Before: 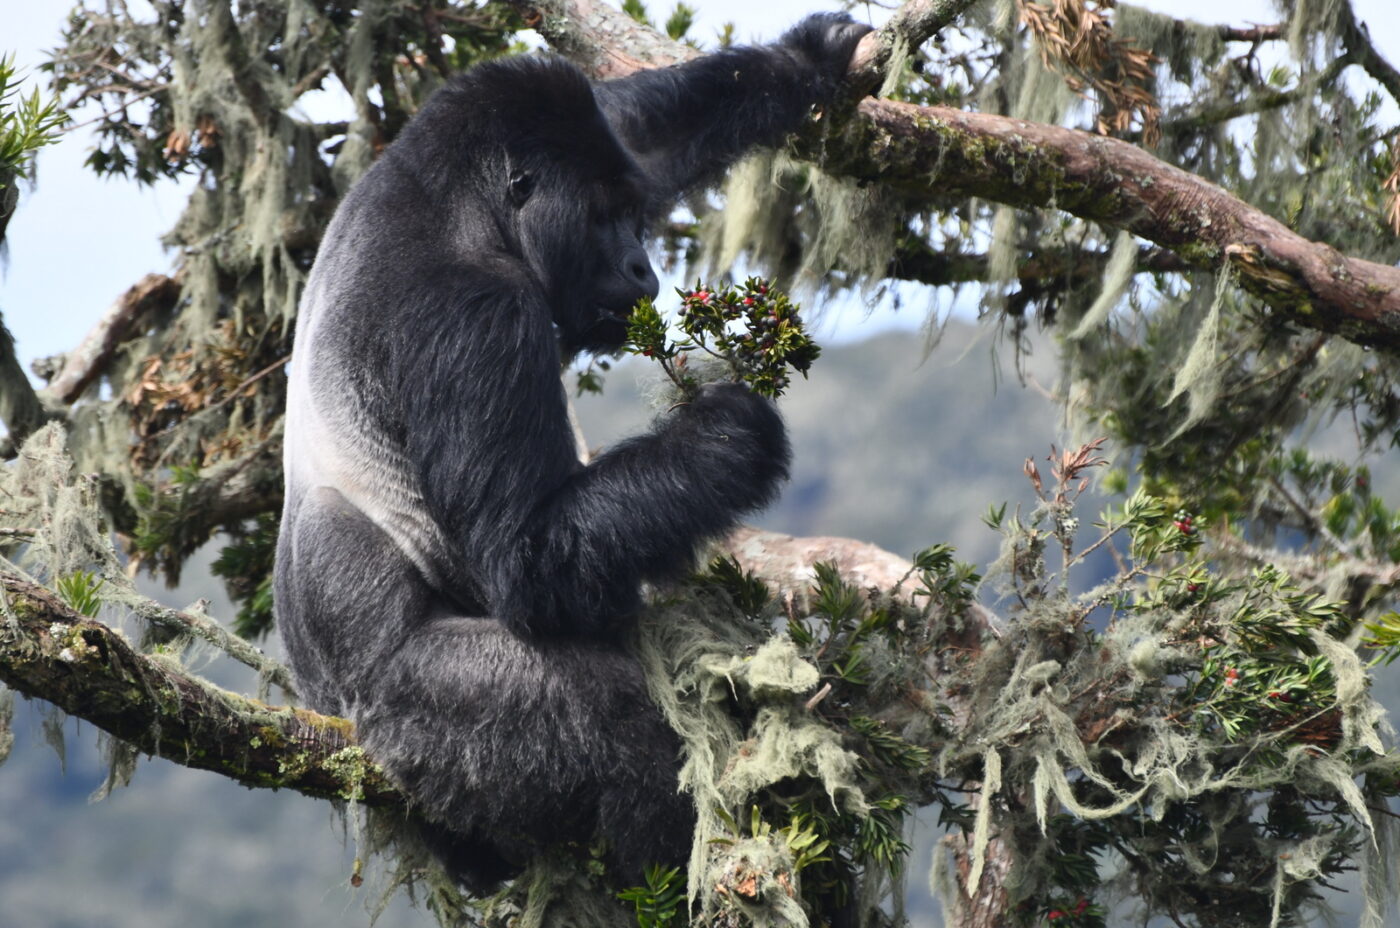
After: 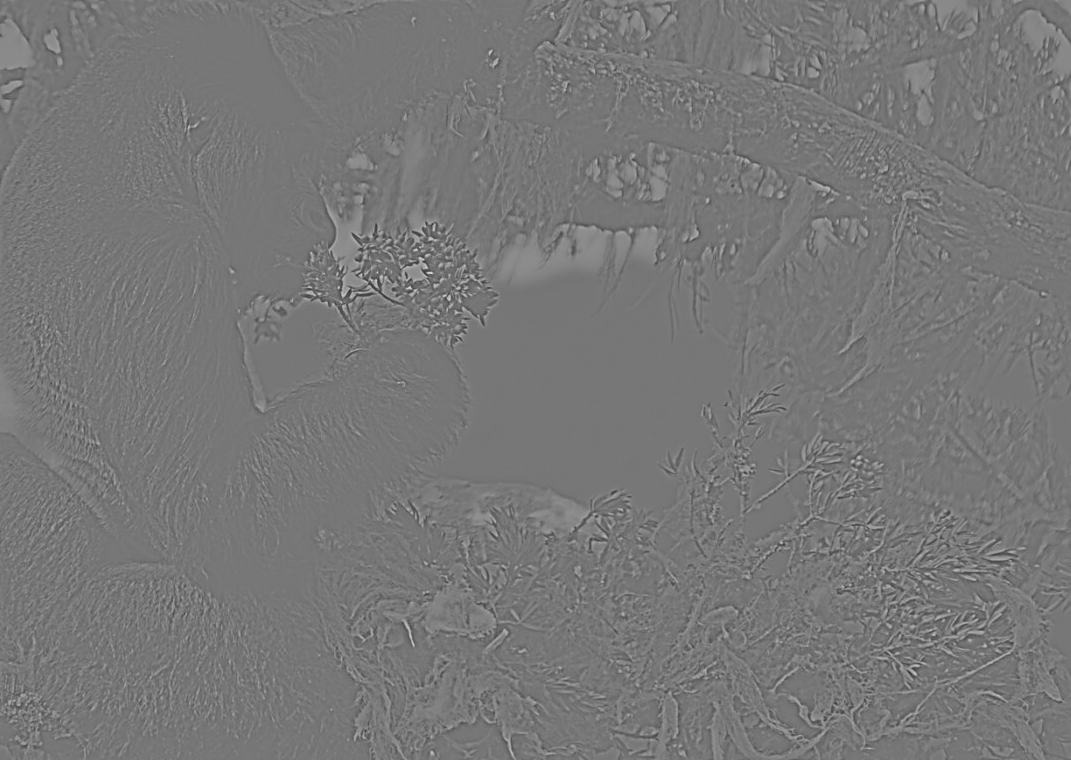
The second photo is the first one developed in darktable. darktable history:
sharpen: on, module defaults
exposure: black level correction 0, exposure 0.7 EV, compensate exposure bias true, compensate highlight preservation false
local contrast: mode bilateral grid, contrast 20, coarseness 50, detail 148%, midtone range 0.2
crop: left 23.095%, top 5.827%, bottom 11.854%
color balance rgb: perceptual saturation grading › global saturation 20%, global vibrance 20%
highpass: sharpness 5.84%, contrast boost 8.44%
